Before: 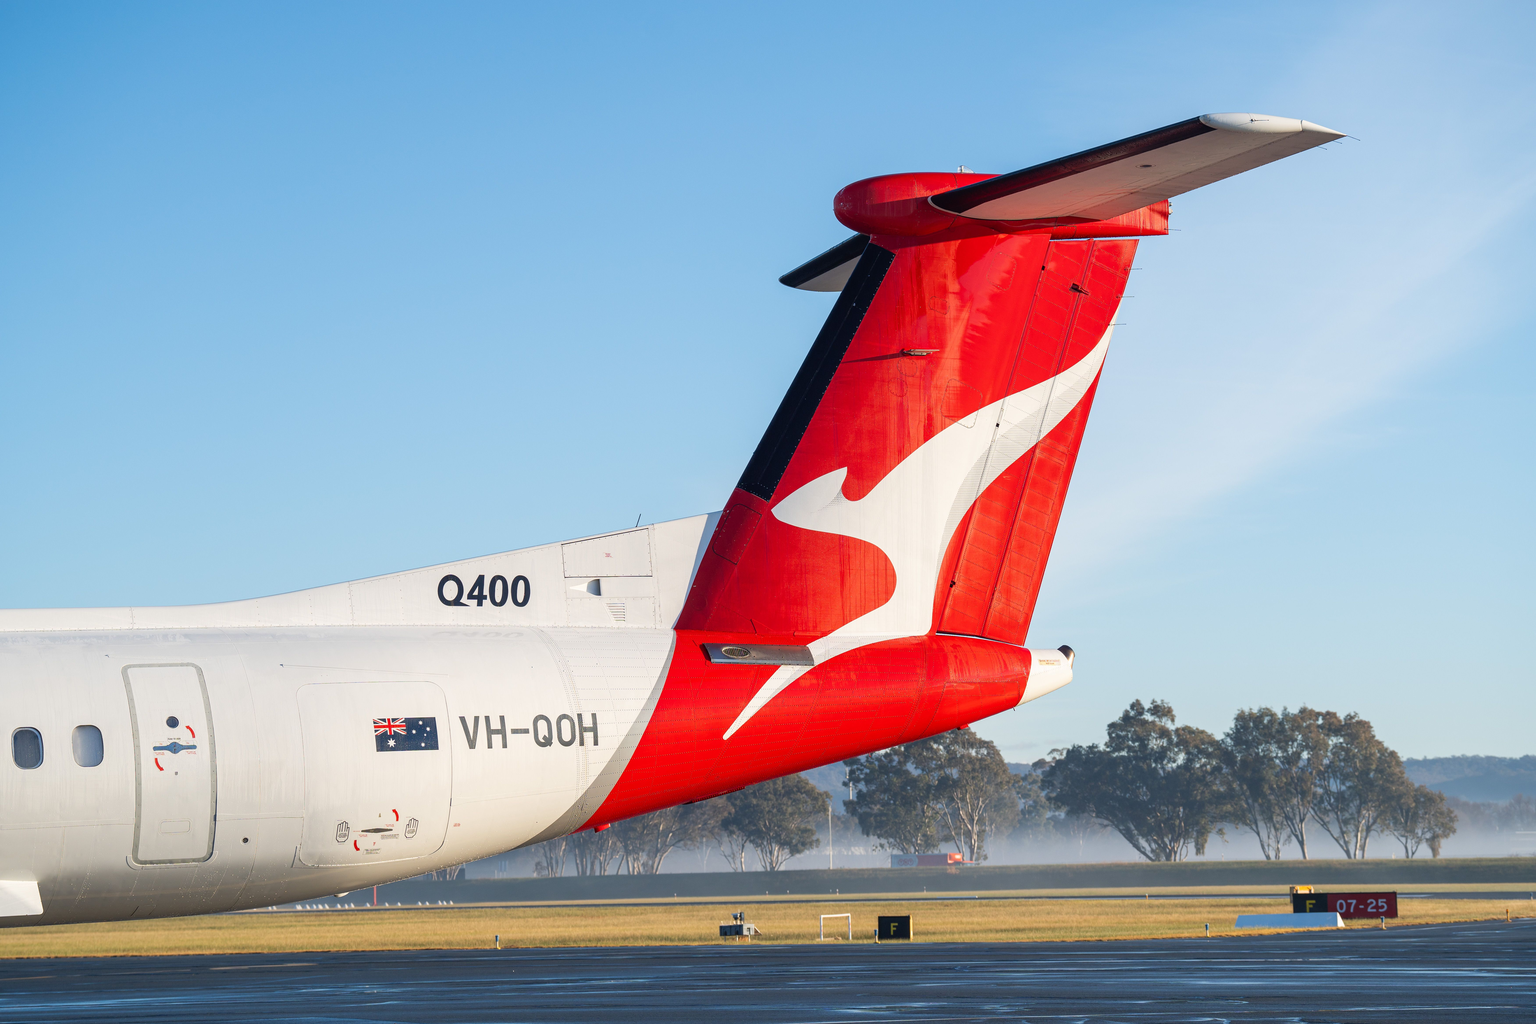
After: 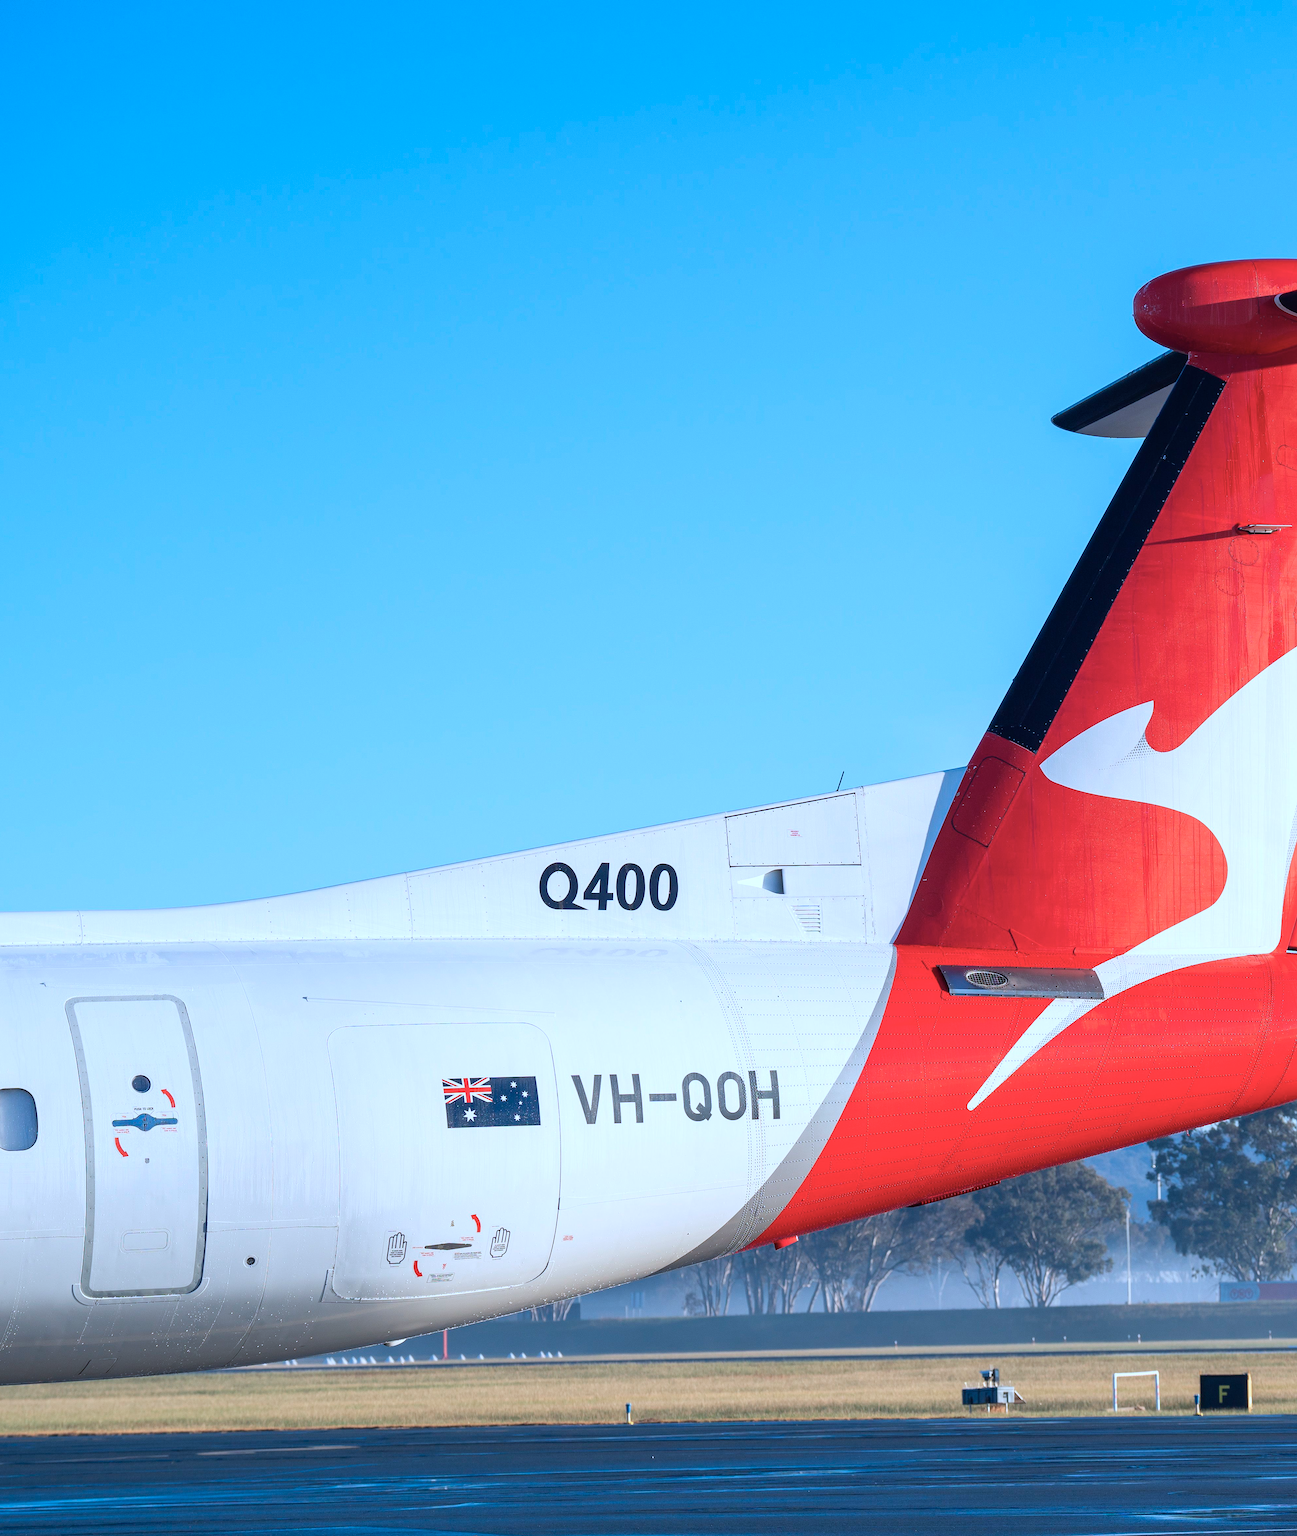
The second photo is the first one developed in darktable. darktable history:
white balance: red 1.138, green 0.996, blue 0.812
crop: left 5.114%, right 38.589%
color calibration: illuminant as shot in camera, x 0.442, y 0.413, temperature 2903.13 K
